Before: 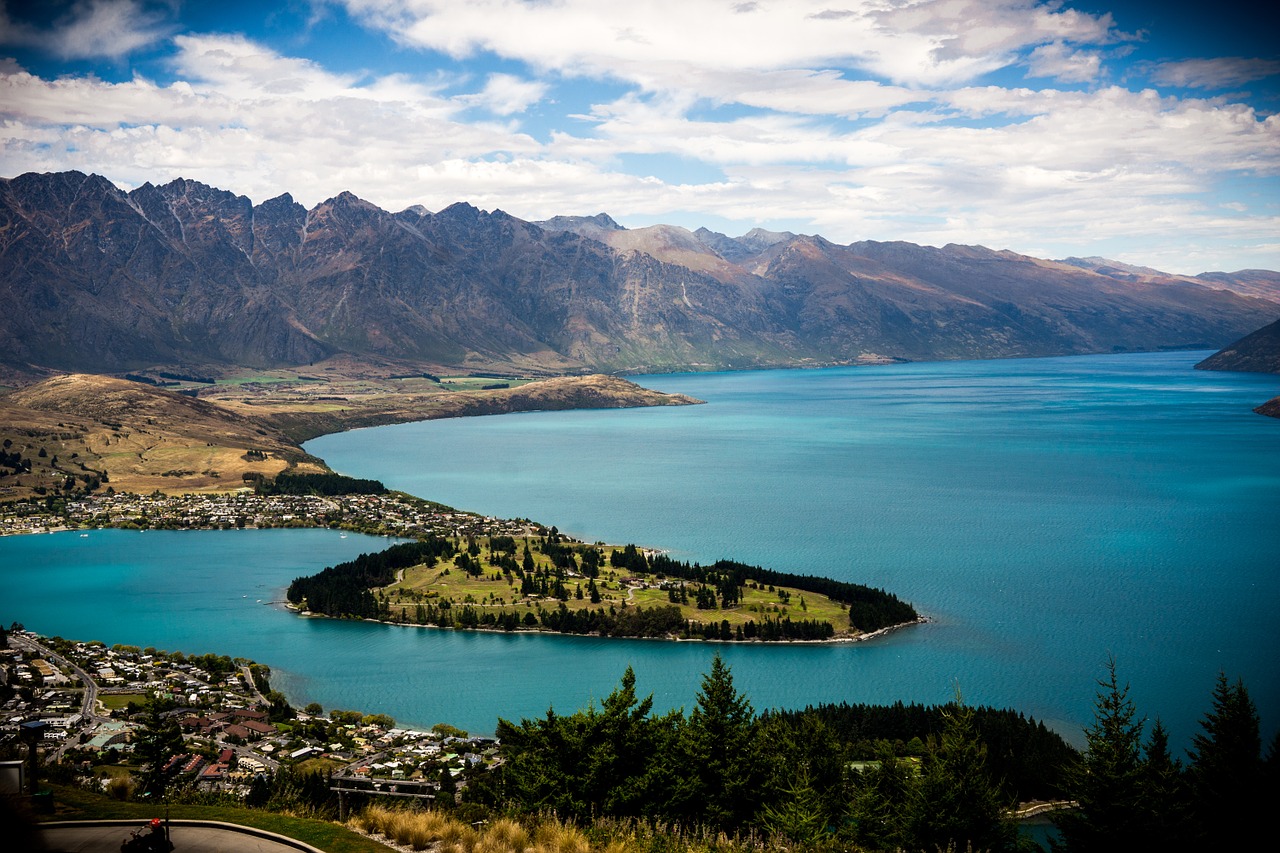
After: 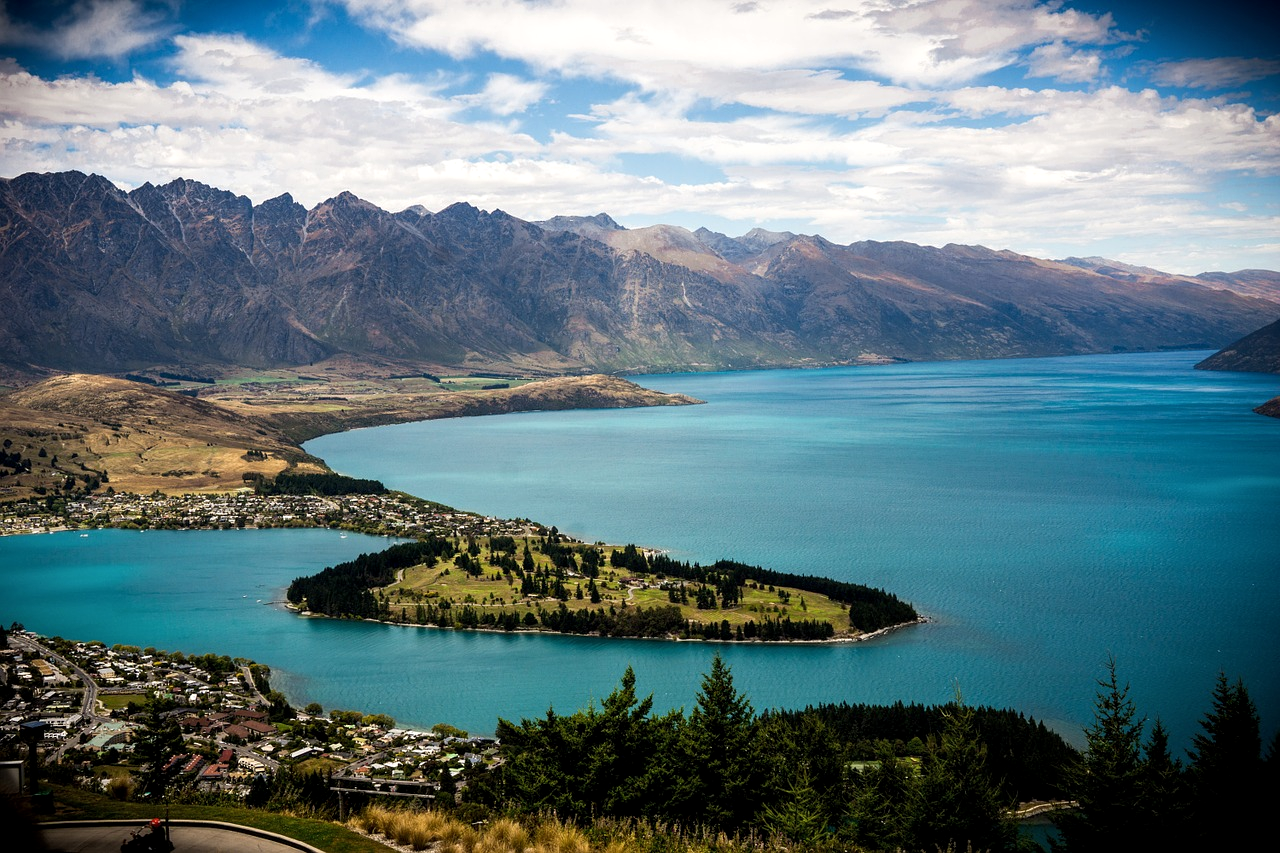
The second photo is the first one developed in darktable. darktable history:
local contrast: highlights 105%, shadows 98%, detail 119%, midtone range 0.2
